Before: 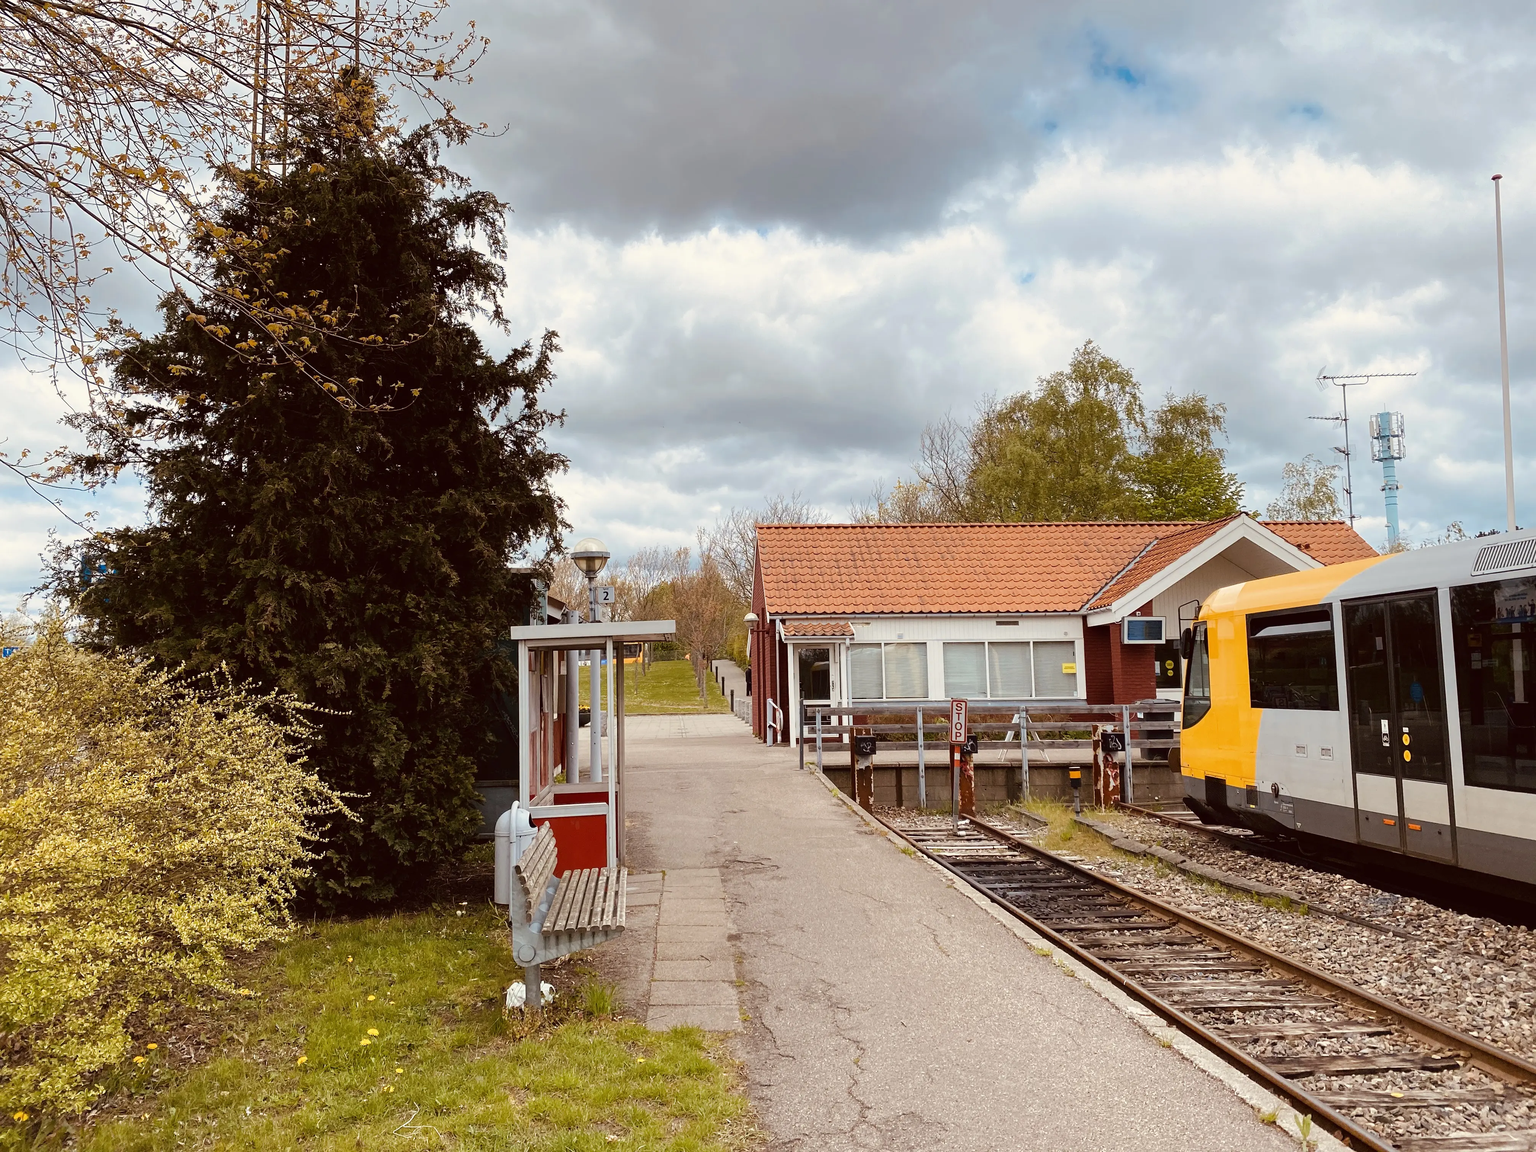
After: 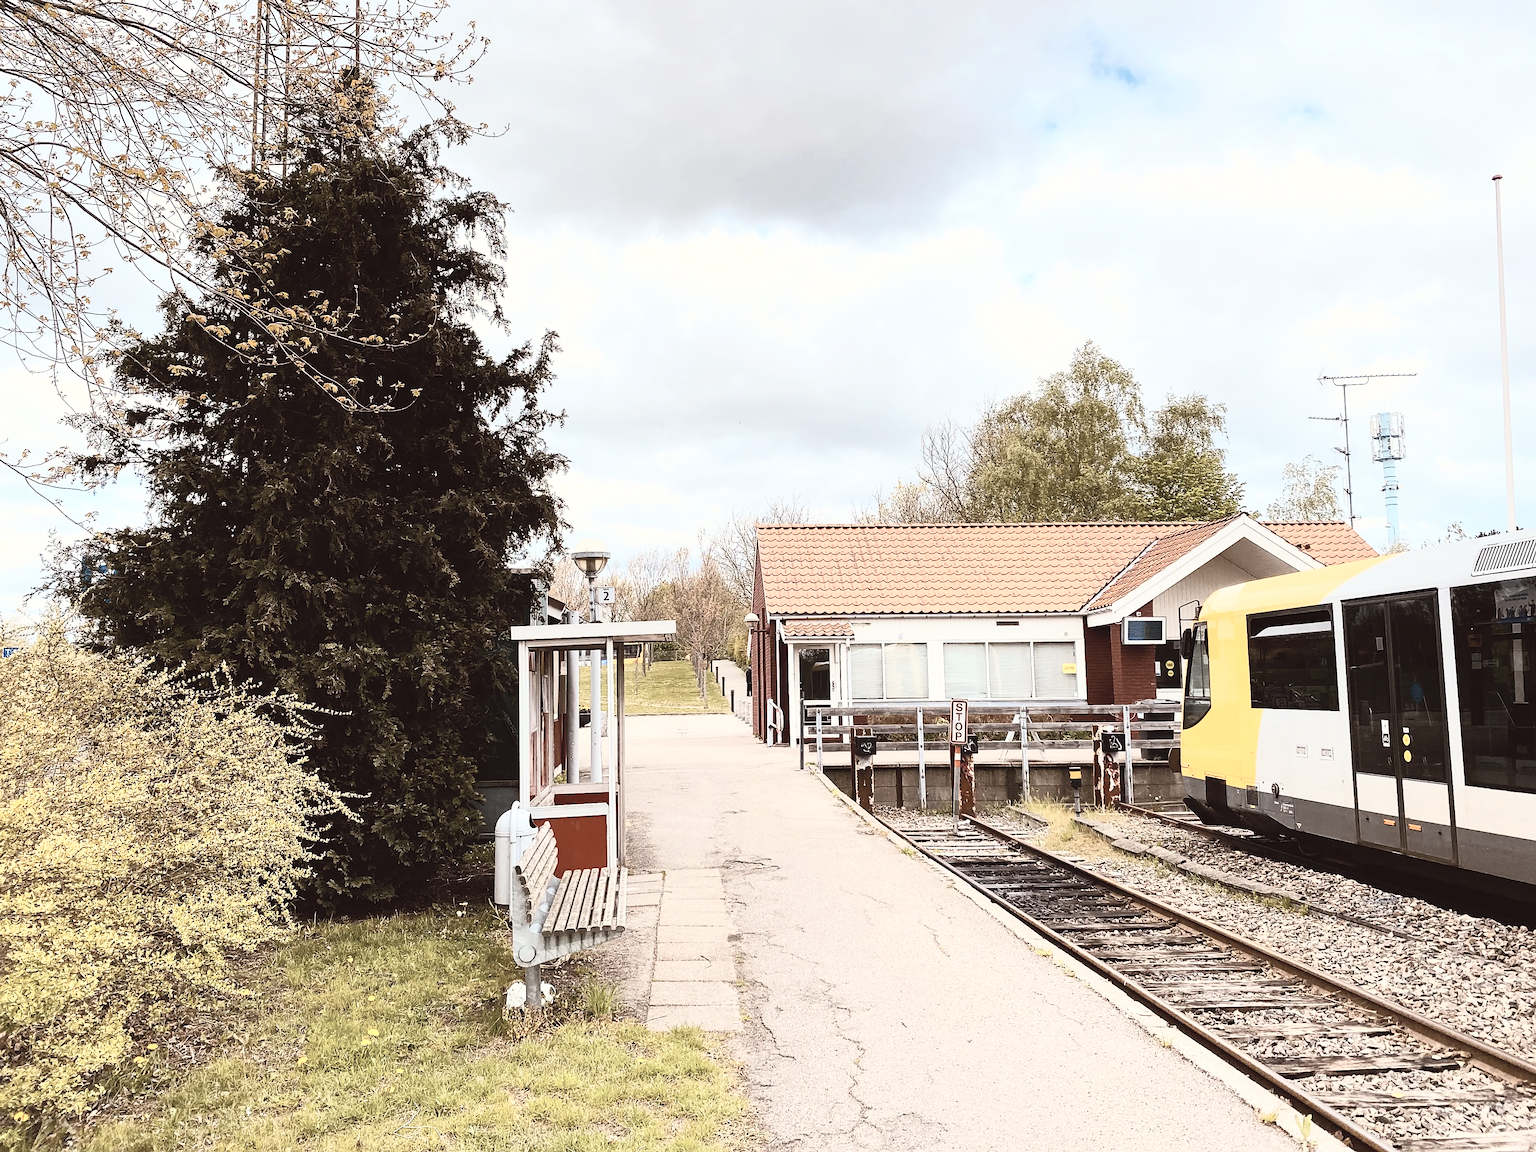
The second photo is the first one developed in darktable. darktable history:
exposure: compensate highlight preservation false
sharpen: on, module defaults
contrast brightness saturation: contrast 0.57, brightness 0.57, saturation -0.34
